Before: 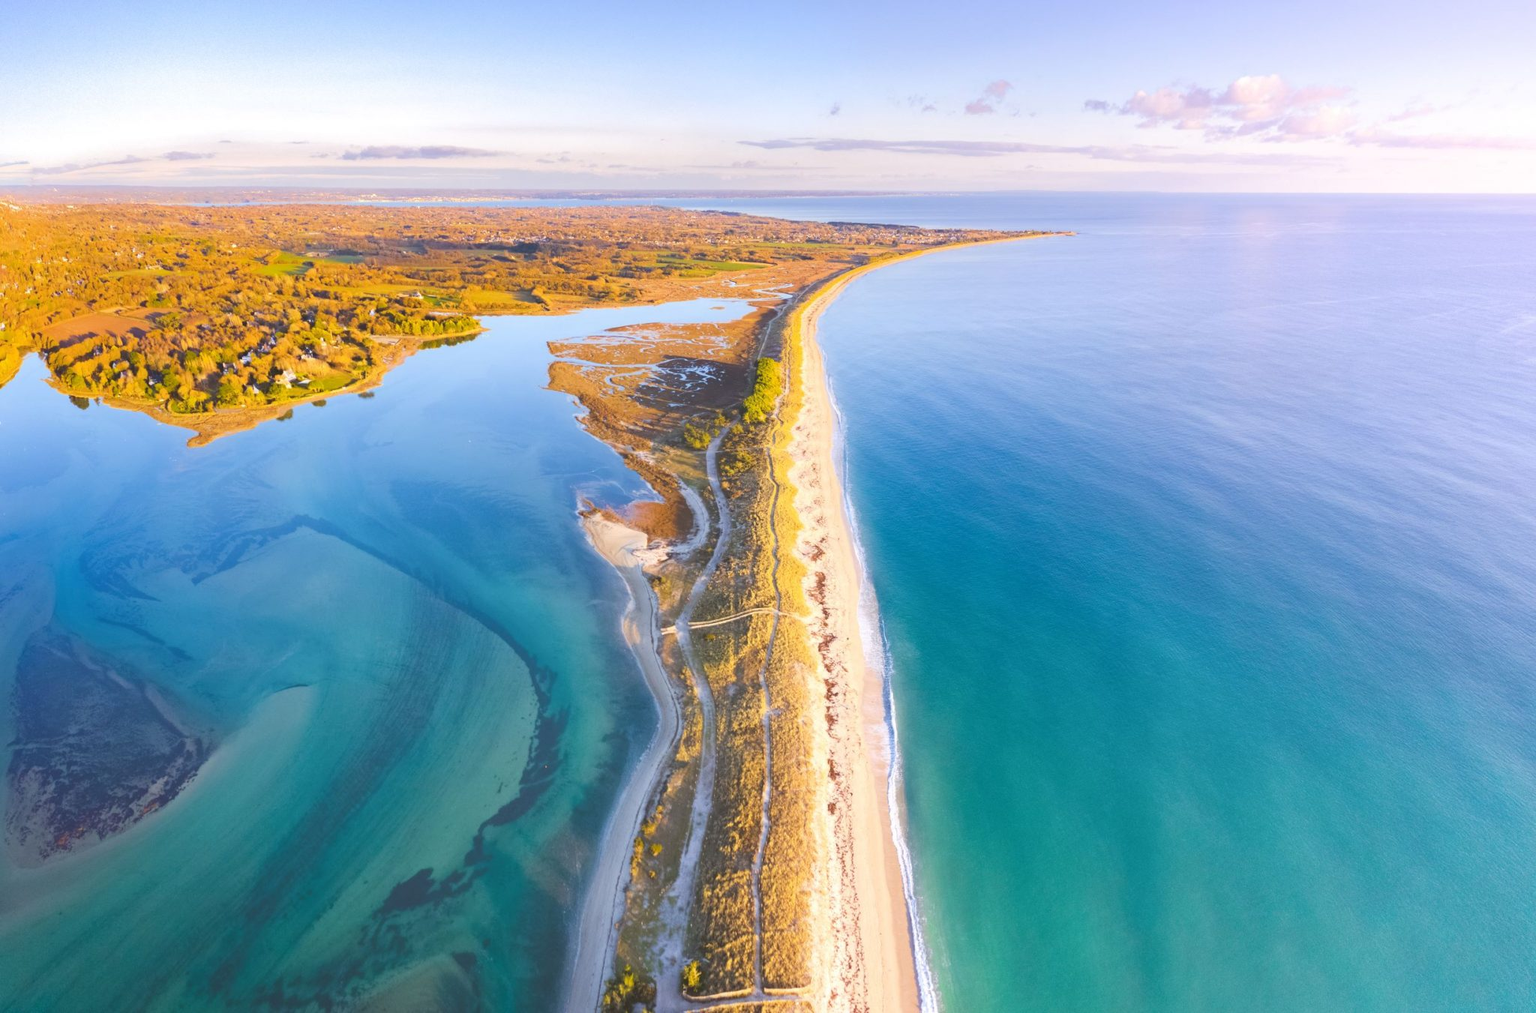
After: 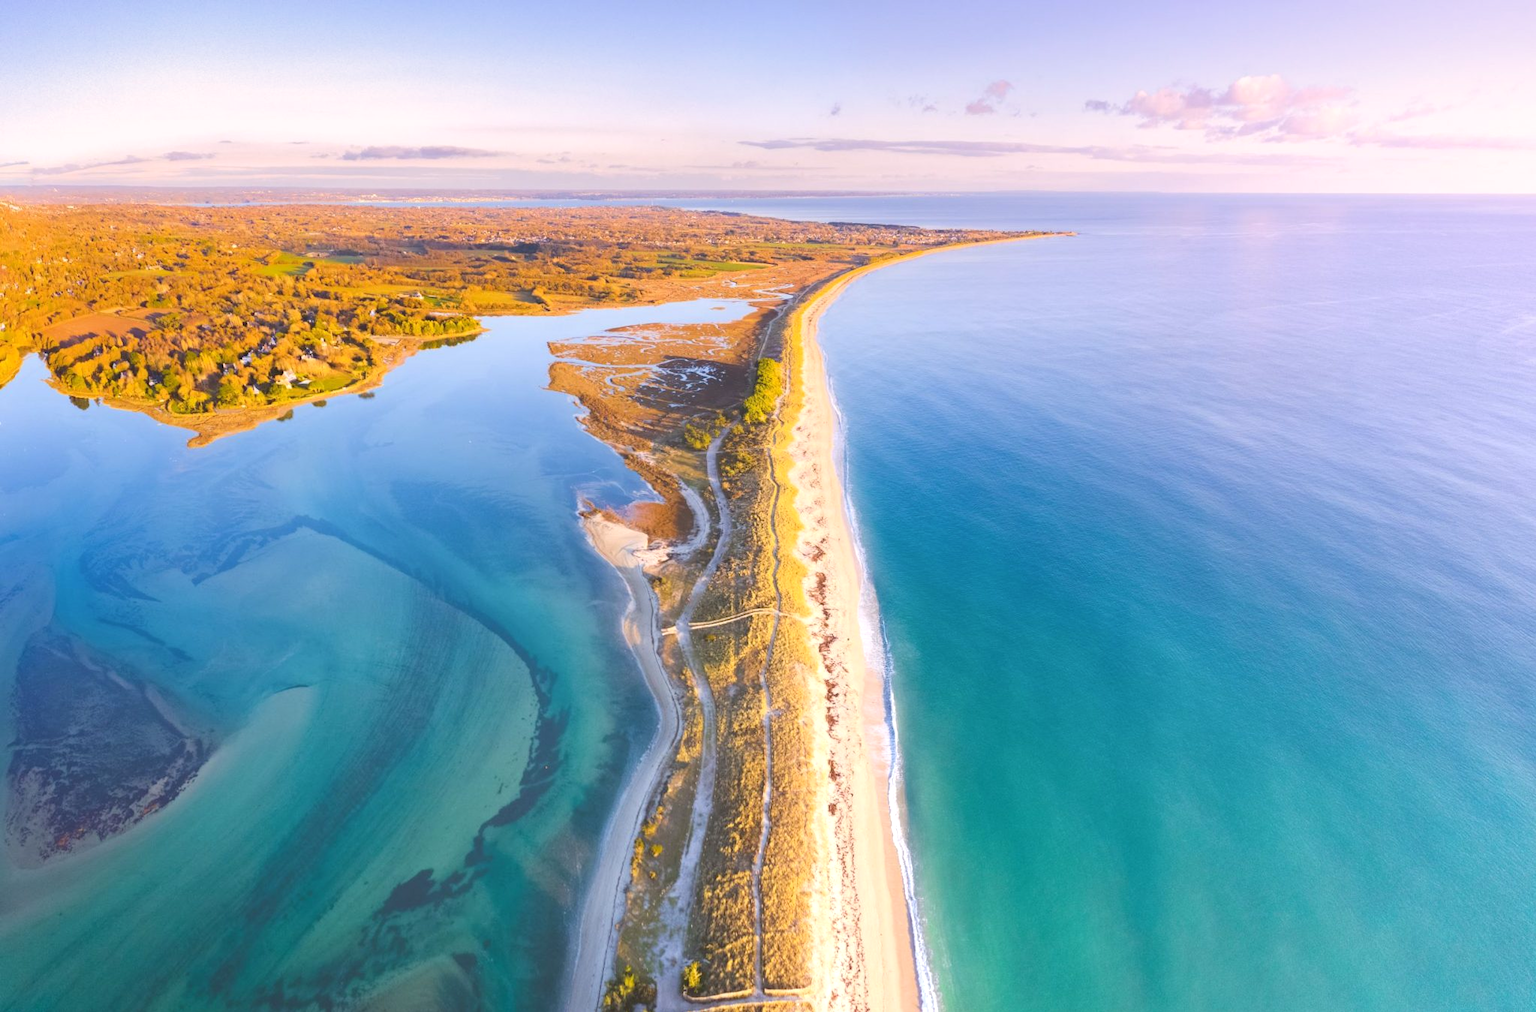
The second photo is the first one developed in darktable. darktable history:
graduated density: density 0.38 EV, hardness 21%, rotation -6.11°, saturation 32%
exposure: exposure 0.2 EV, compensate highlight preservation false
